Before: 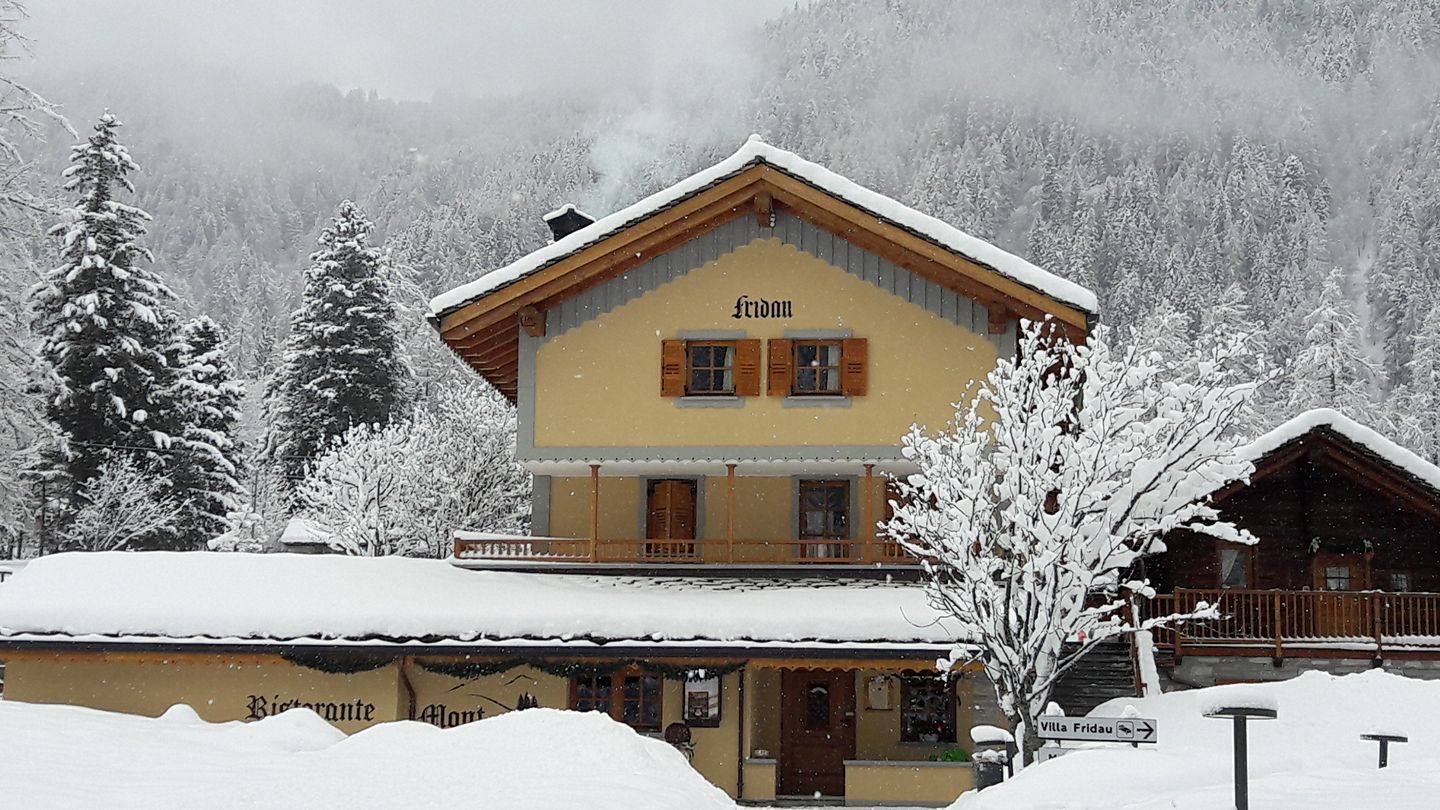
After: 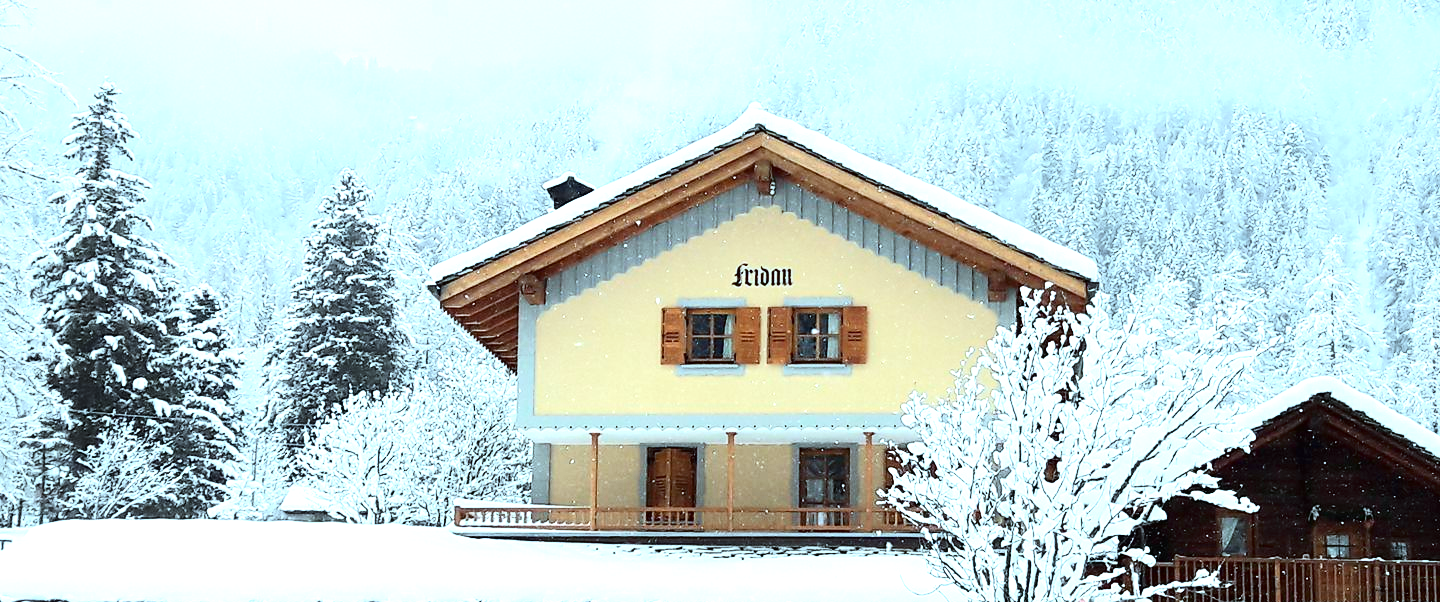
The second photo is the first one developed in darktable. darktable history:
crop: top 4.006%, bottom 21.549%
exposure: black level correction 0, exposure 1.36 EV, compensate highlight preservation false
color correction: highlights a* -11.96, highlights b* -15.66
tone curve: curves: ch0 [(0, 0) (0.003, 0.008) (0.011, 0.008) (0.025, 0.011) (0.044, 0.017) (0.069, 0.029) (0.1, 0.045) (0.136, 0.067) (0.177, 0.103) (0.224, 0.151) (0.277, 0.21) (0.335, 0.285) (0.399, 0.37) (0.468, 0.462) (0.543, 0.568) (0.623, 0.679) (0.709, 0.79) (0.801, 0.876) (0.898, 0.936) (1, 1)], color space Lab, independent channels, preserve colors none
base curve: curves: ch0 [(0, 0) (0.472, 0.455) (1, 1)], preserve colors none
